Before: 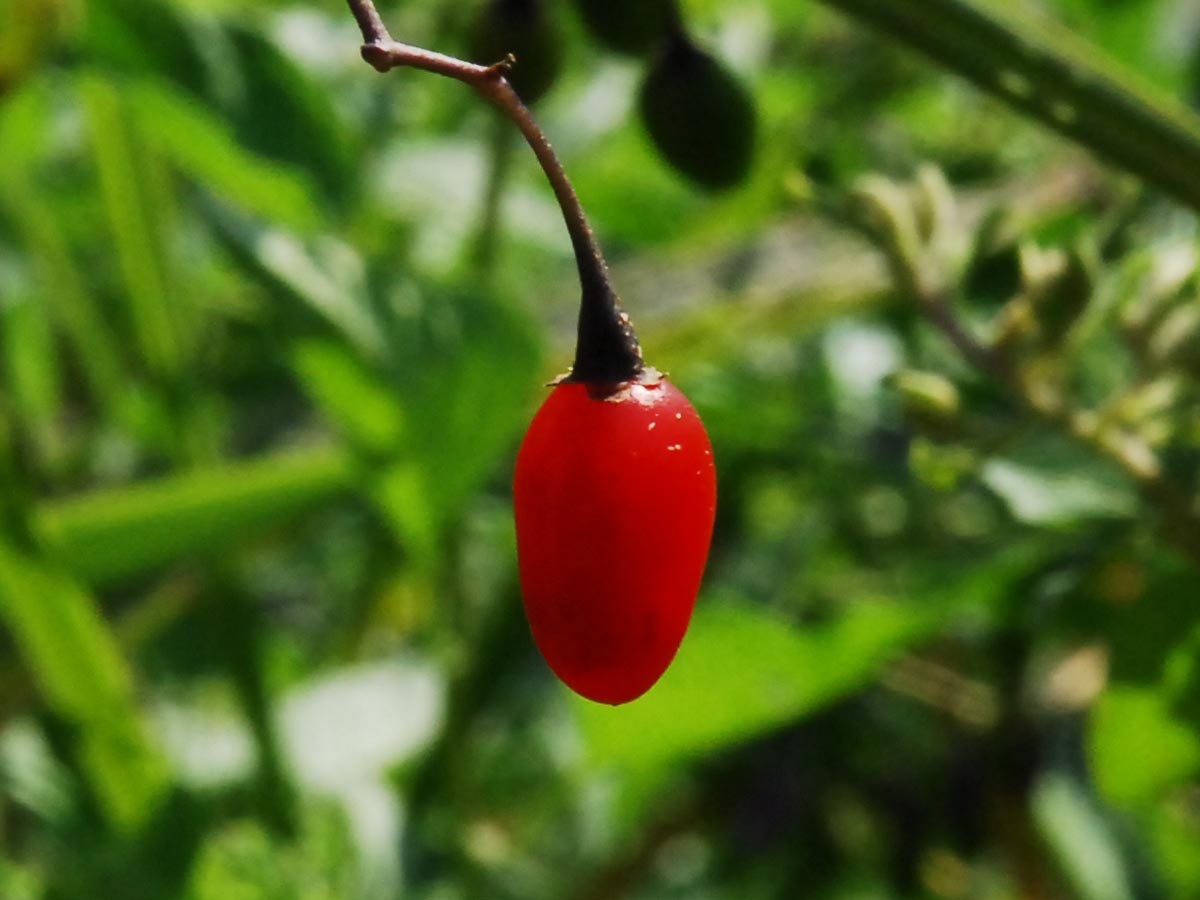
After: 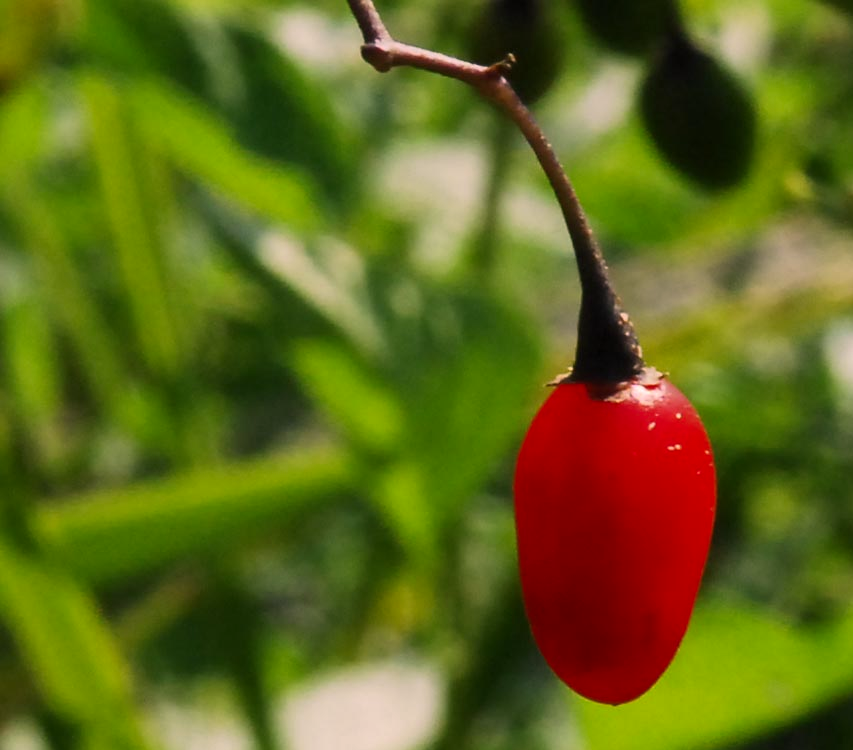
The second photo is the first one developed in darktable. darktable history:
crop: right 28.885%, bottom 16.626%
color correction: highlights a* 12.23, highlights b* 5.41
tone equalizer: on, module defaults
